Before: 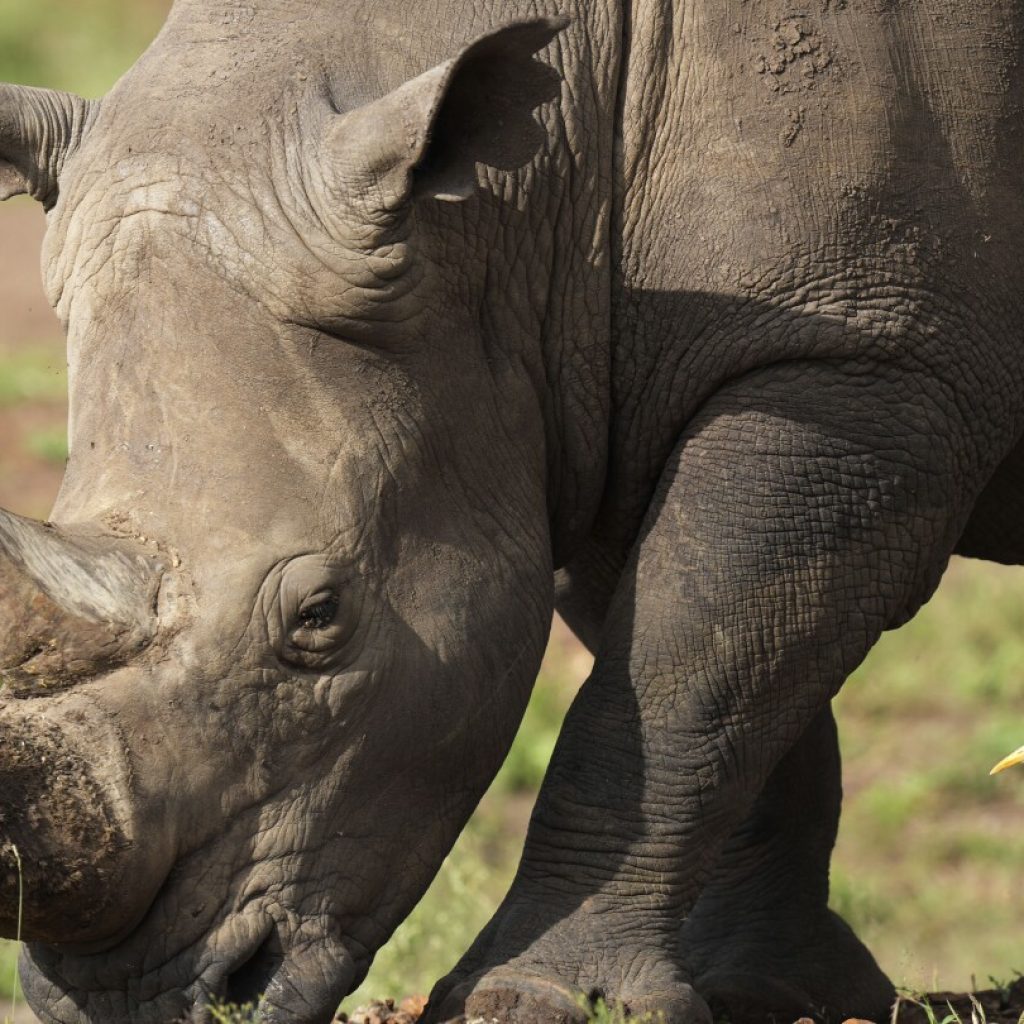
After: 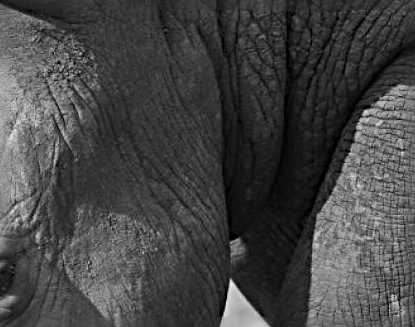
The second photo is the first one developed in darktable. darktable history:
color calibration: output gray [0.714, 0.278, 0, 0], x 0.37, y 0.382, temperature 4317.51 K
shadows and highlights: radius 106.88, shadows 45.78, highlights -67.81, low approximation 0.01, soften with gaussian
sharpen: radius 3.717, amount 0.924
crop: left 31.685%, top 32.252%, right 27.77%, bottom 35.789%
